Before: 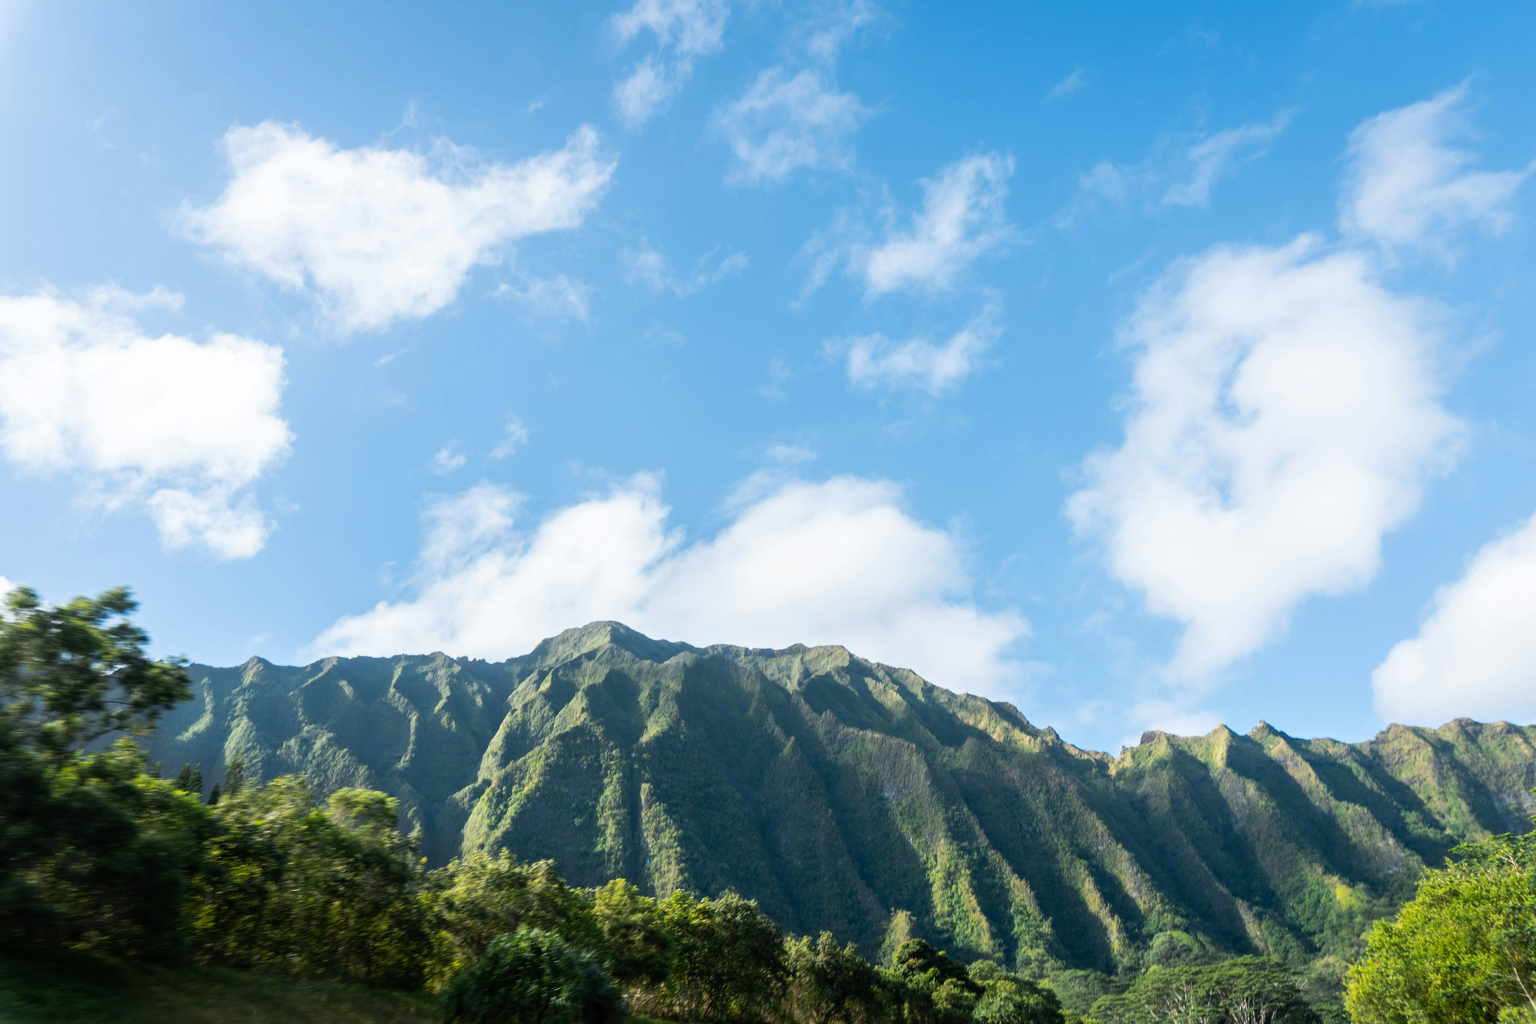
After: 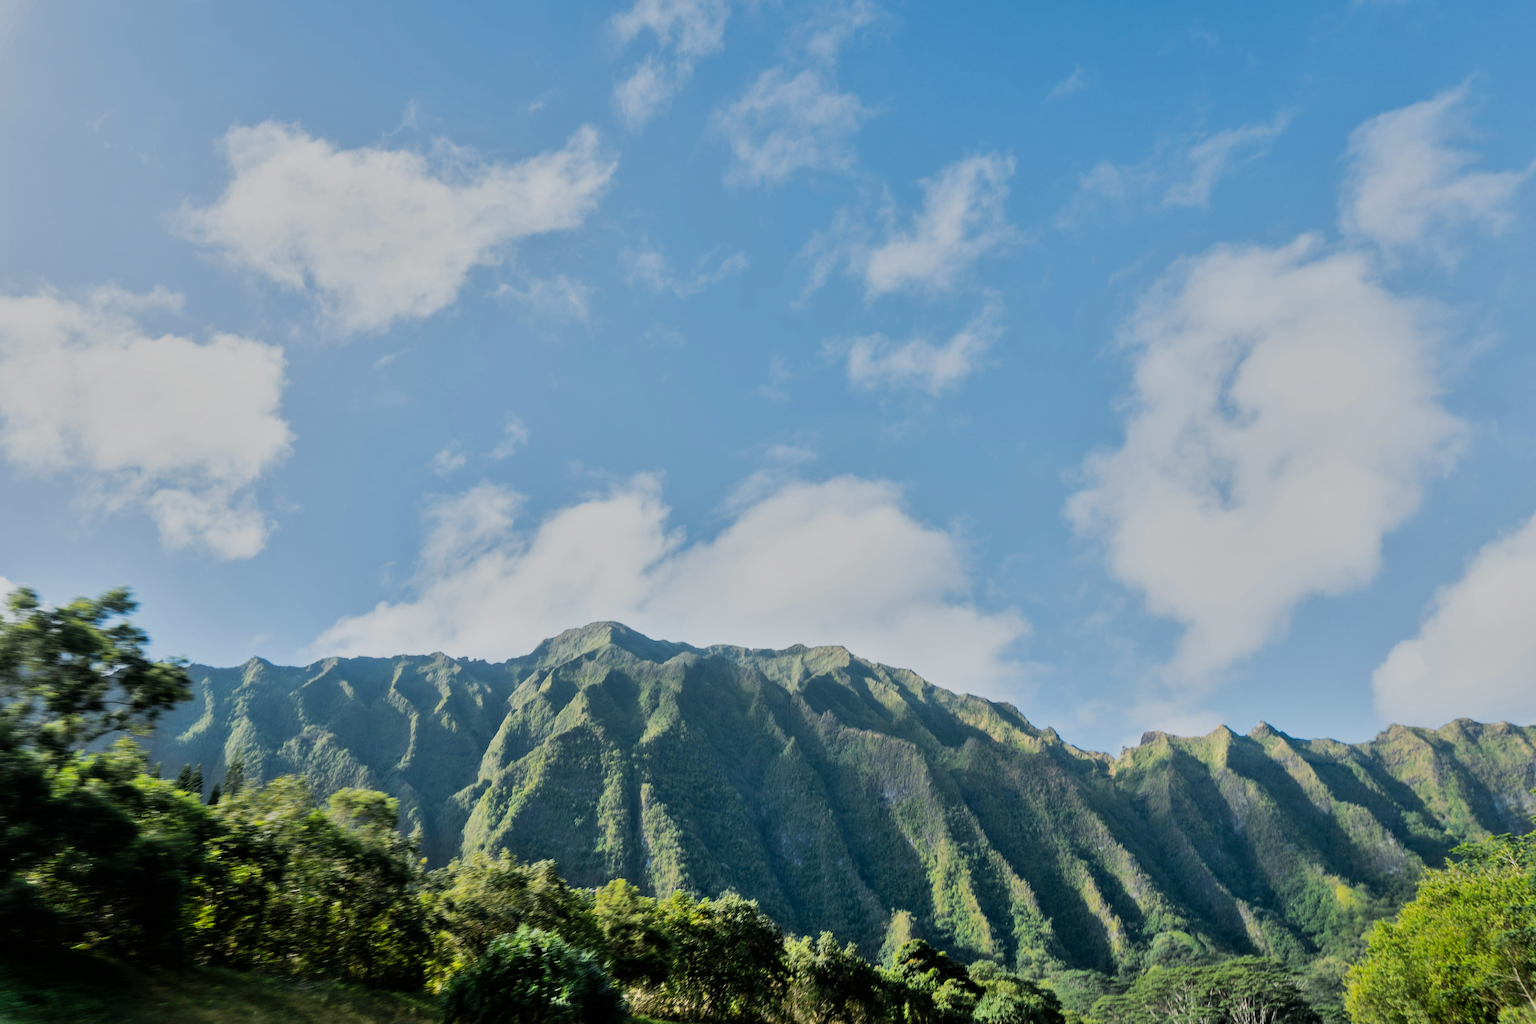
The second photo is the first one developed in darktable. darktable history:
filmic rgb: black relative exposure -7.65 EV, white relative exposure 4.56 EV, hardness 3.61
shadows and highlights: soften with gaussian
